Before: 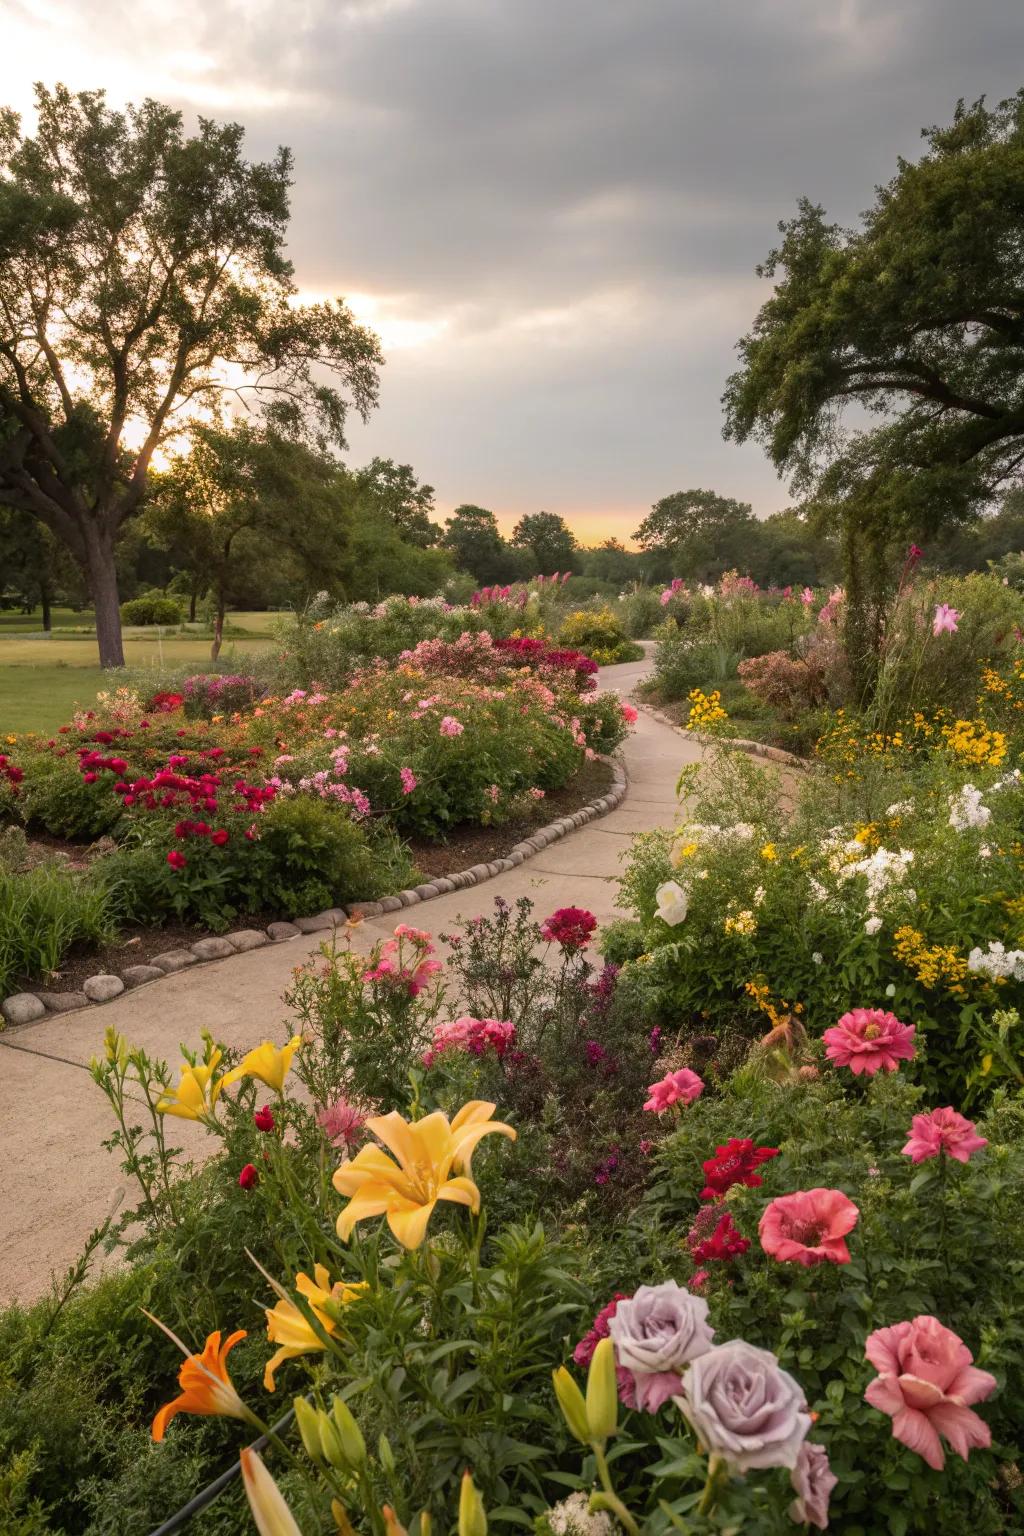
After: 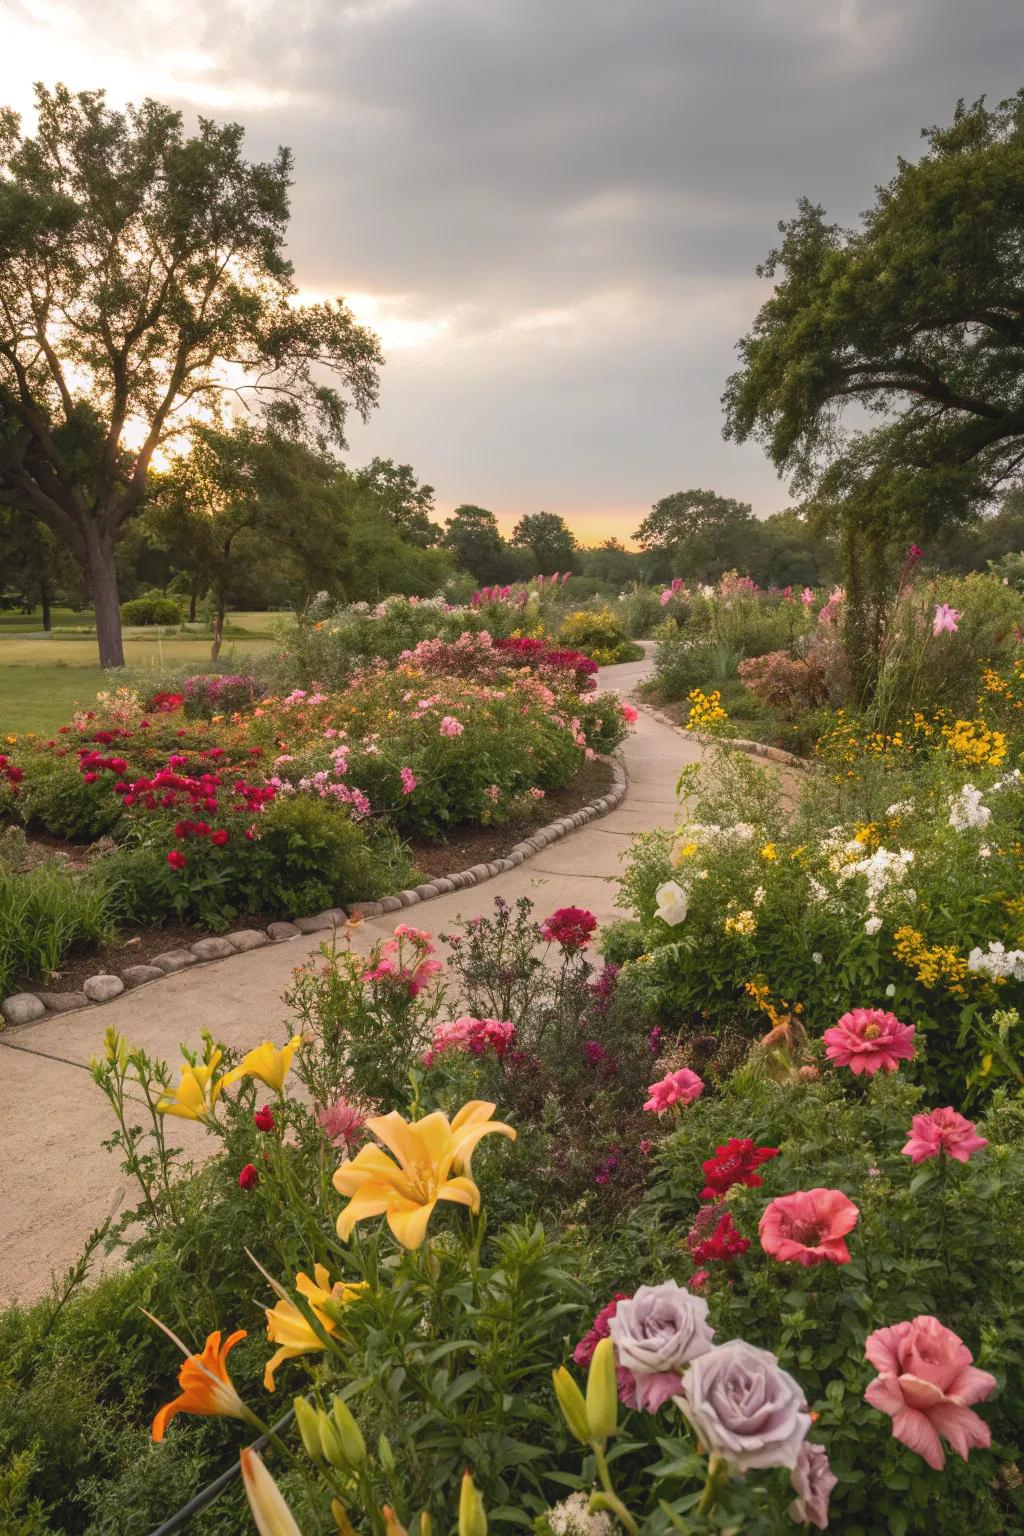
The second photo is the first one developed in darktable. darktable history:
tone curve: curves: ch0 [(0, 0) (0.003, 0.04) (0.011, 0.053) (0.025, 0.077) (0.044, 0.104) (0.069, 0.127) (0.1, 0.15) (0.136, 0.177) (0.177, 0.215) (0.224, 0.254) (0.277, 0.3) (0.335, 0.355) (0.399, 0.41) (0.468, 0.477) (0.543, 0.554) (0.623, 0.636) (0.709, 0.72) (0.801, 0.804) (0.898, 0.892) (1, 1)], color space Lab, independent channels, preserve colors none
